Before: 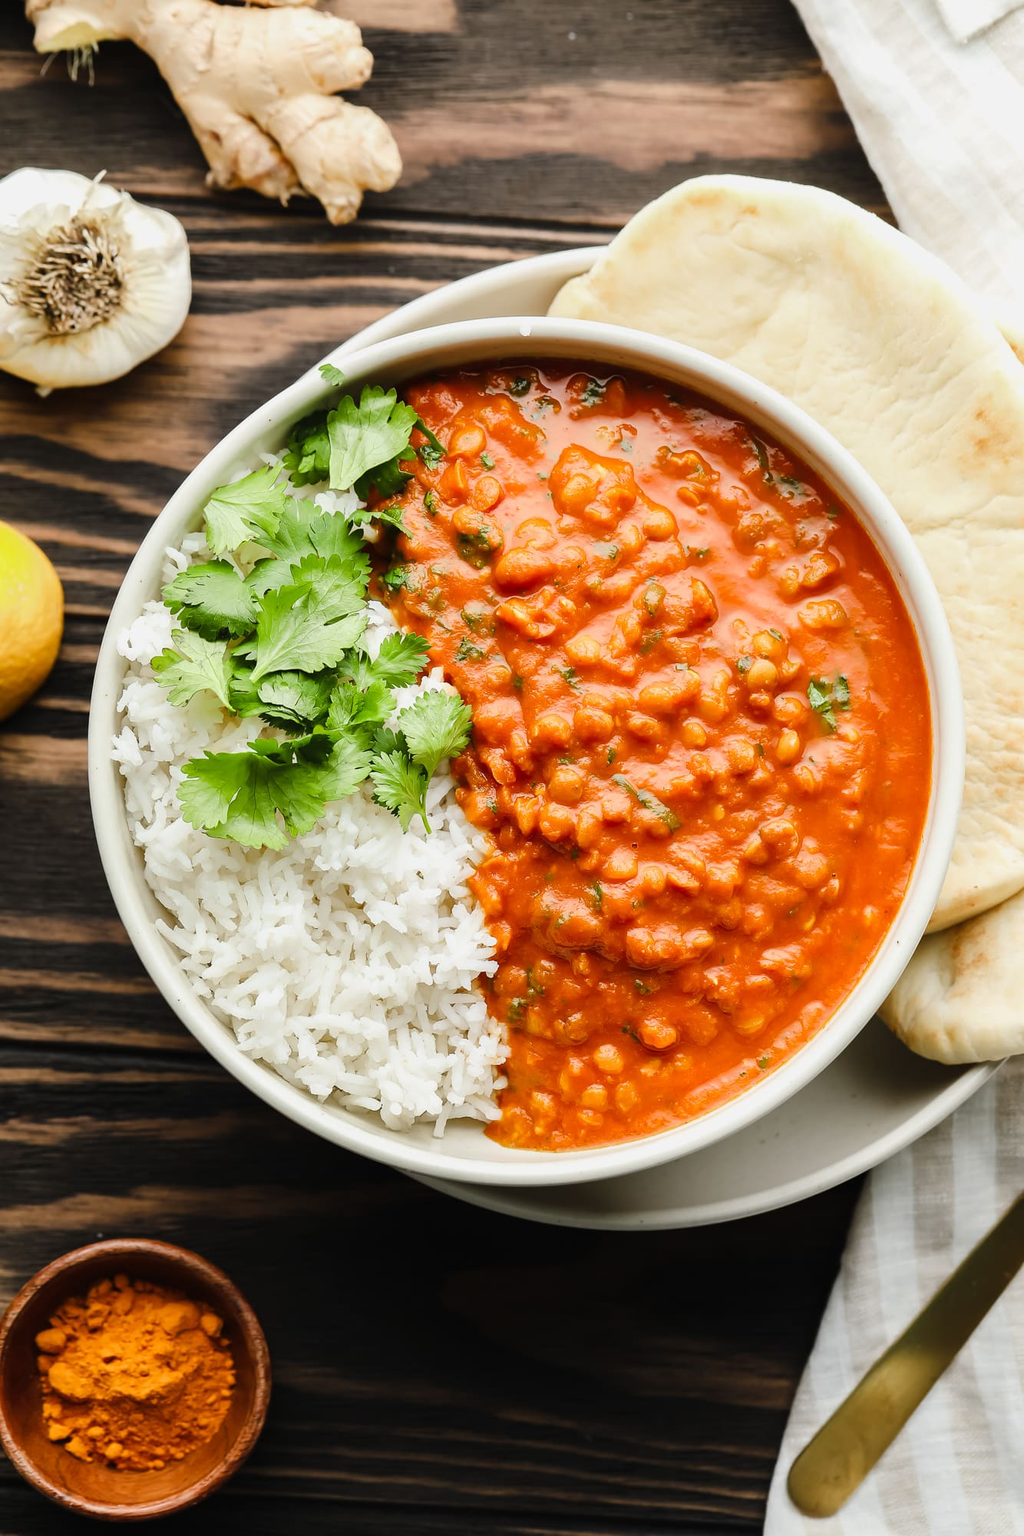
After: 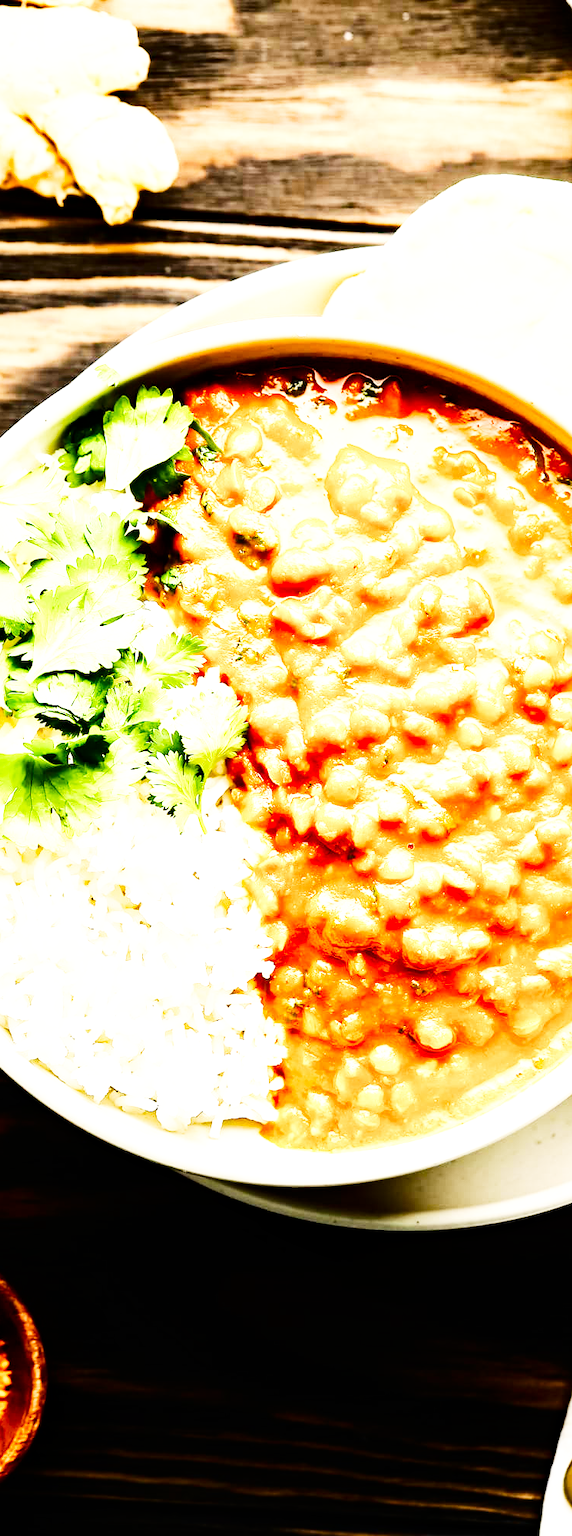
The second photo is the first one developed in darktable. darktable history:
color balance rgb: highlights gain › chroma 2.047%, highlights gain › hue 73.79°, perceptual saturation grading › global saturation 20%, perceptual saturation grading › highlights -50.186%, perceptual saturation grading › shadows 31.08%, global vibrance 20%
local contrast: mode bilateral grid, contrast 20, coarseness 50, detail 119%, midtone range 0.2
crop: left 21.907%, right 22.154%, bottom 0.007%
base curve: curves: ch0 [(0, 0) (0.007, 0.004) (0.027, 0.03) (0.046, 0.07) (0.207, 0.54) (0.442, 0.872) (0.673, 0.972) (1, 1)], preserve colors none
contrast brightness saturation: contrast 0.223
haze removal: strength 0.294, distance 0.245, compatibility mode true, adaptive false
tone equalizer: -8 EV -0.773 EV, -7 EV -0.717 EV, -6 EV -0.581 EV, -5 EV -0.424 EV, -3 EV 0.391 EV, -2 EV 0.6 EV, -1 EV 0.7 EV, +0 EV 0.734 EV, mask exposure compensation -0.5 EV
